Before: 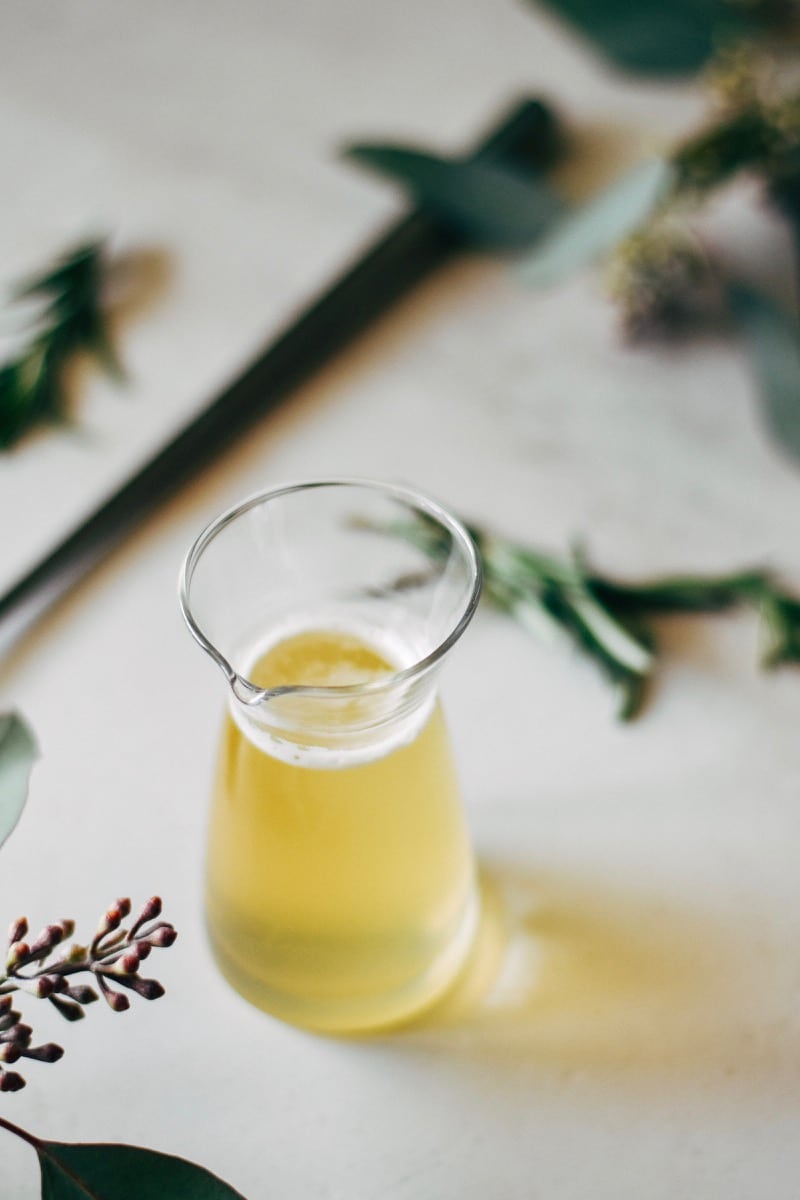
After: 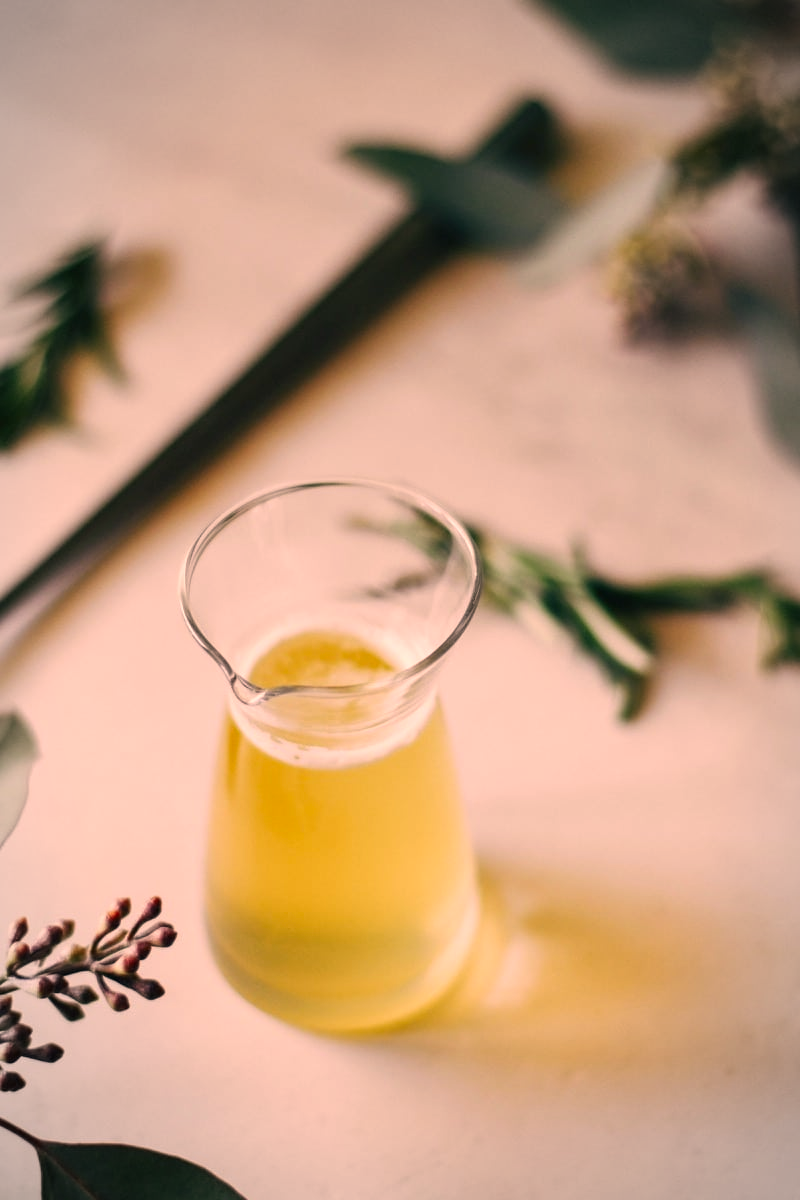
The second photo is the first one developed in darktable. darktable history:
color correction: highlights a* 21.24, highlights b* 19.89
vignetting: fall-off start 86.7%, brightness -0.172, automatic ratio true
